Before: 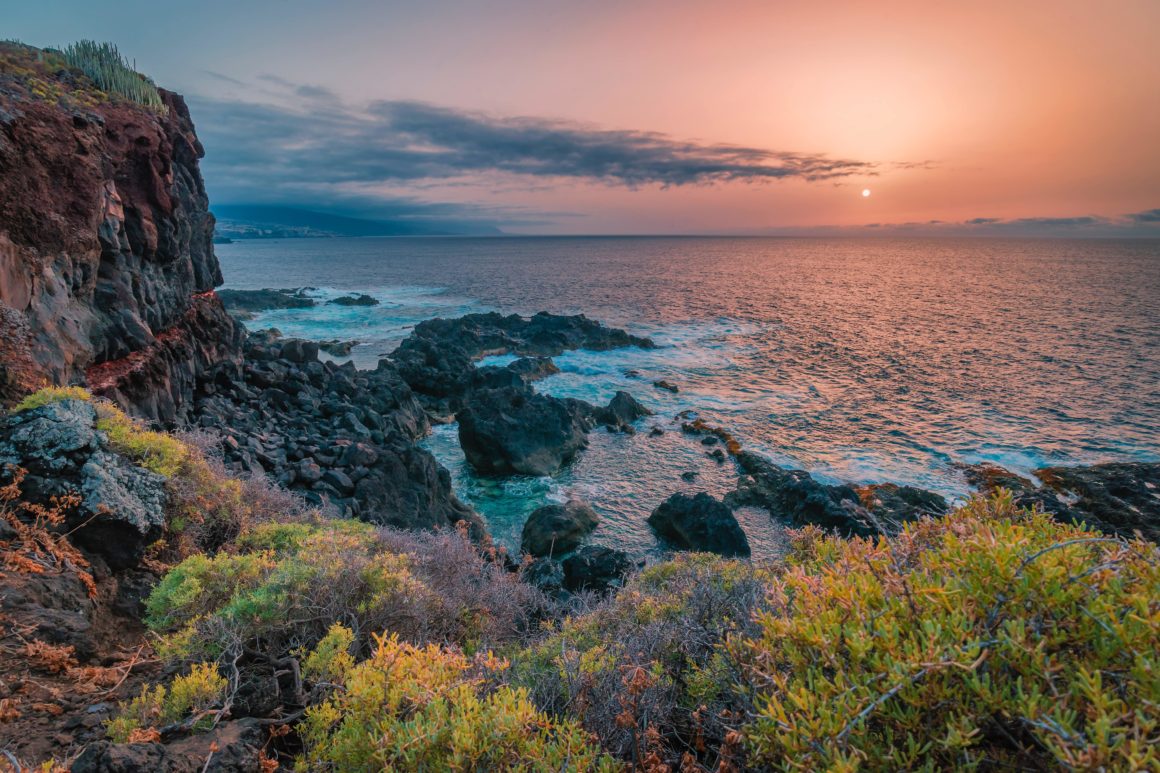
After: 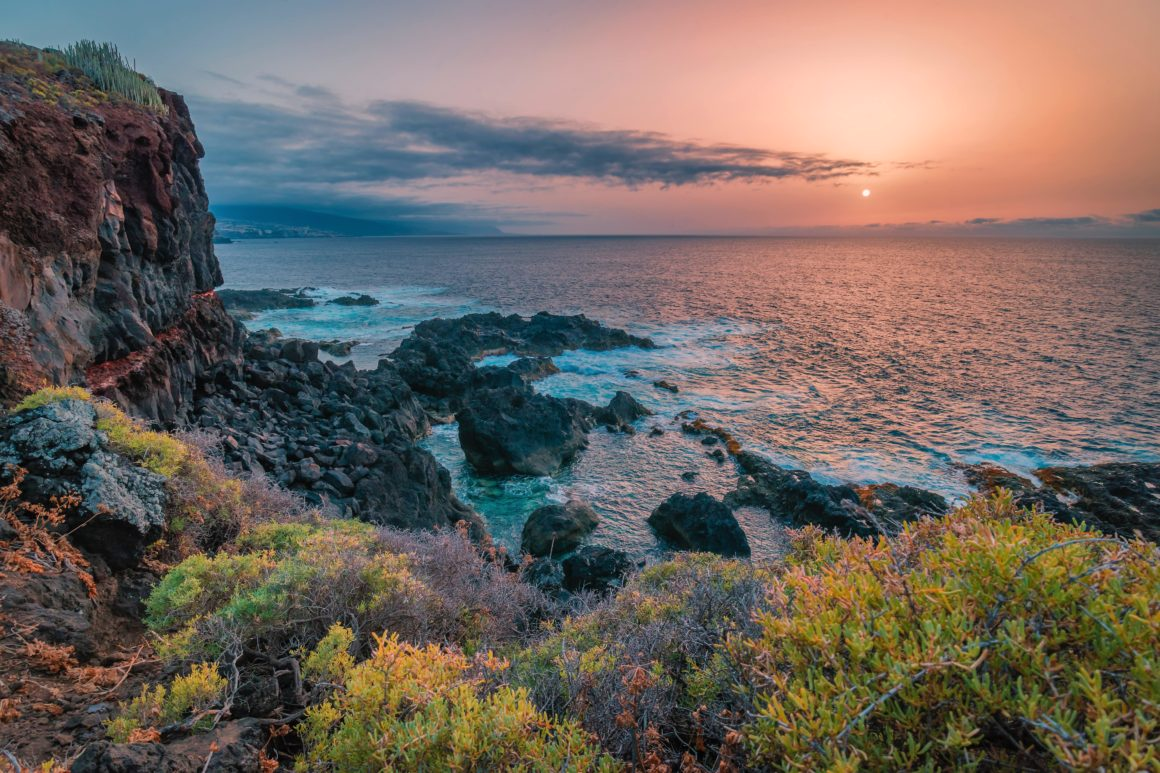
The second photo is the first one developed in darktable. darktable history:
shadows and highlights: shadows 12.53, white point adjustment 1.2, highlights -1.39, soften with gaussian
